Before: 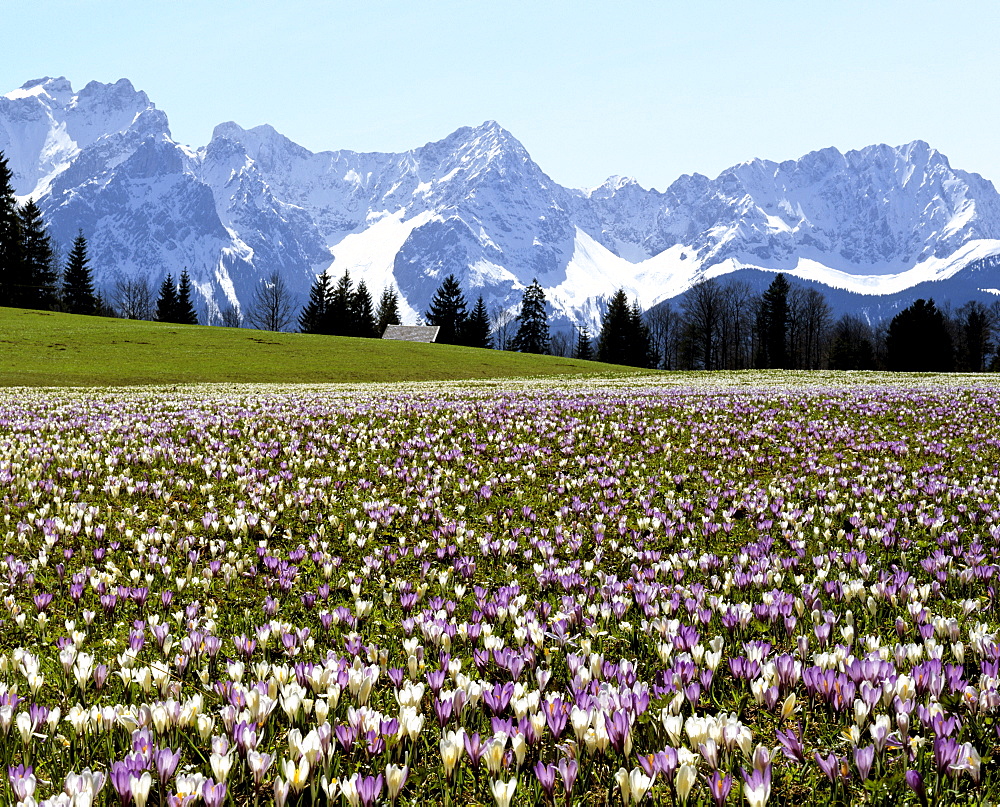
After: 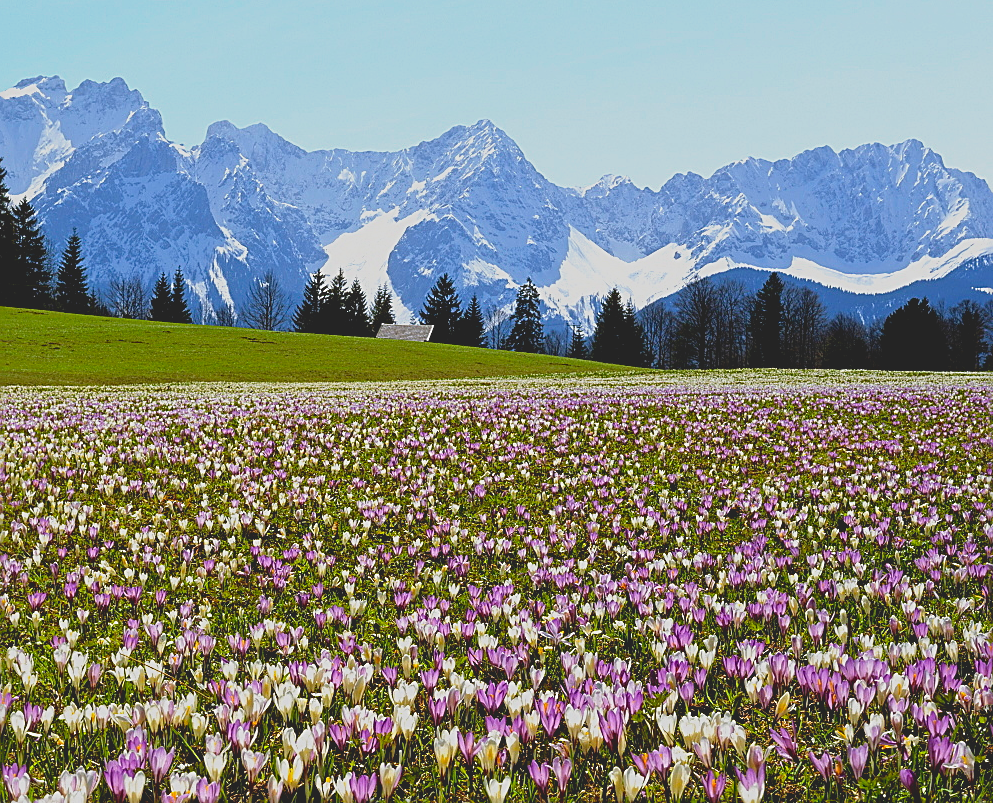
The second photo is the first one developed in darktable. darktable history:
crop and rotate: left 0.614%, top 0.179%, bottom 0.309%
sharpen: on, module defaults
contrast brightness saturation: contrast -0.28
